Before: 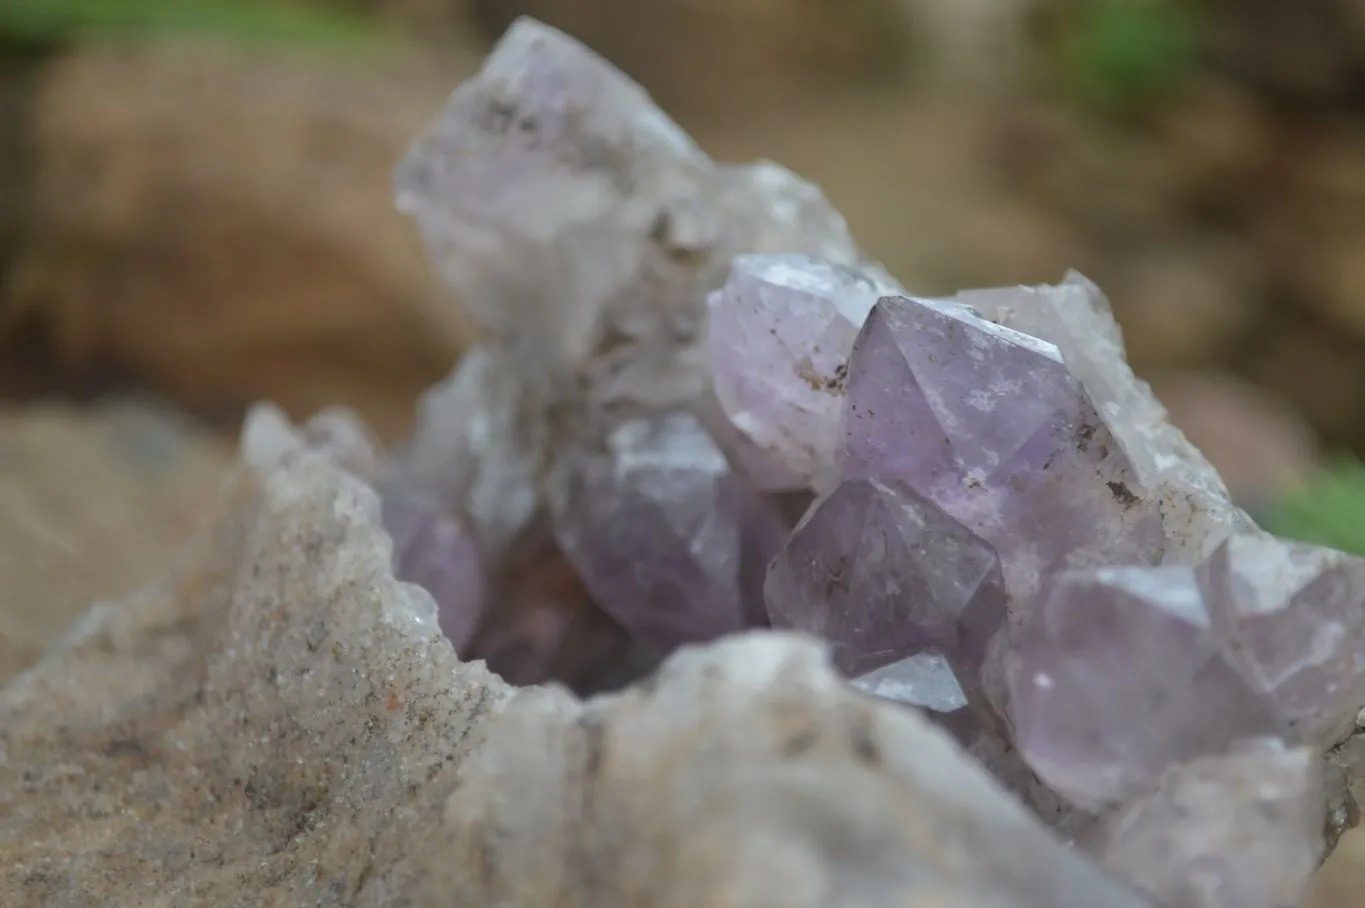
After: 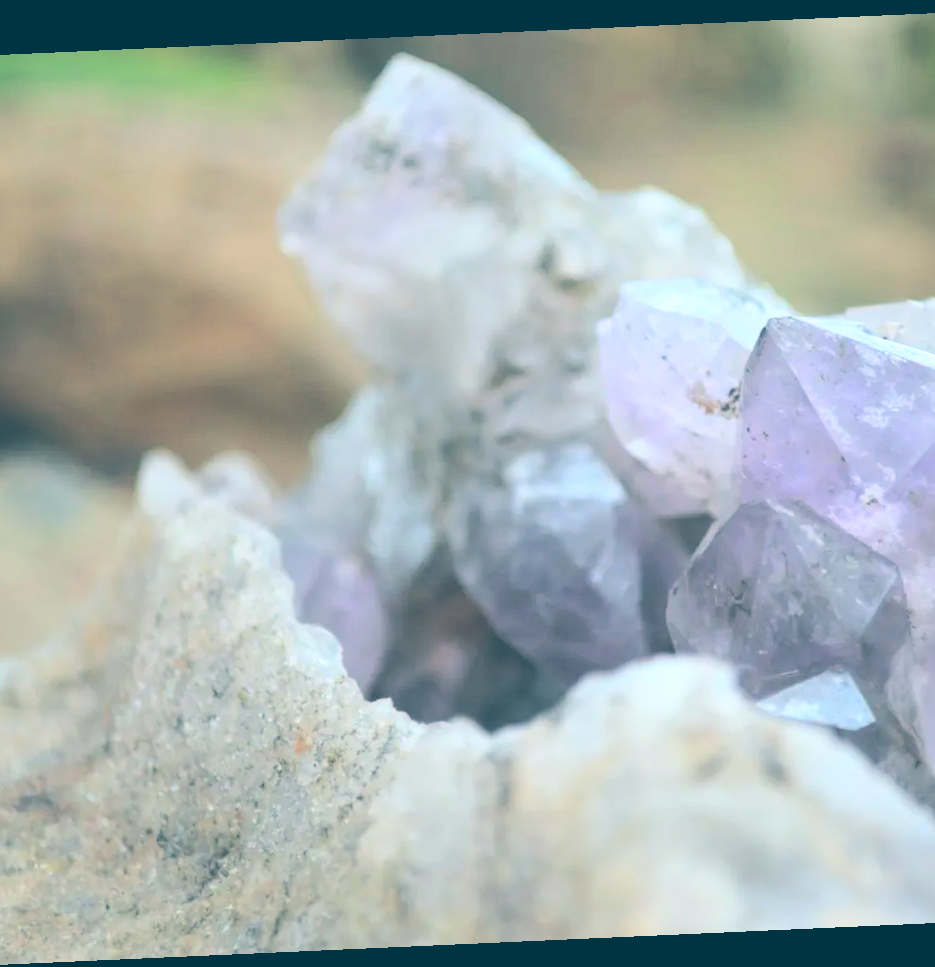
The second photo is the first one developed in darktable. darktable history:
color balance: lift [1.016, 0.983, 1, 1.017], gamma [0.958, 1, 1, 1], gain [0.981, 1.007, 0.993, 1.002], input saturation 118.26%, contrast 13.43%, contrast fulcrum 21.62%, output saturation 82.76%
rotate and perspective: rotation -2.56°, automatic cropping off
base curve: curves: ch0 [(0, 0) (0.028, 0.03) (0.121, 0.232) (0.46, 0.748) (0.859, 0.968) (1, 1)]
crop and rotate: left 8.786%, right 24.548%
contrast brightness saturation: contrast 0.1, brightness 0.3, saturation 0.14
